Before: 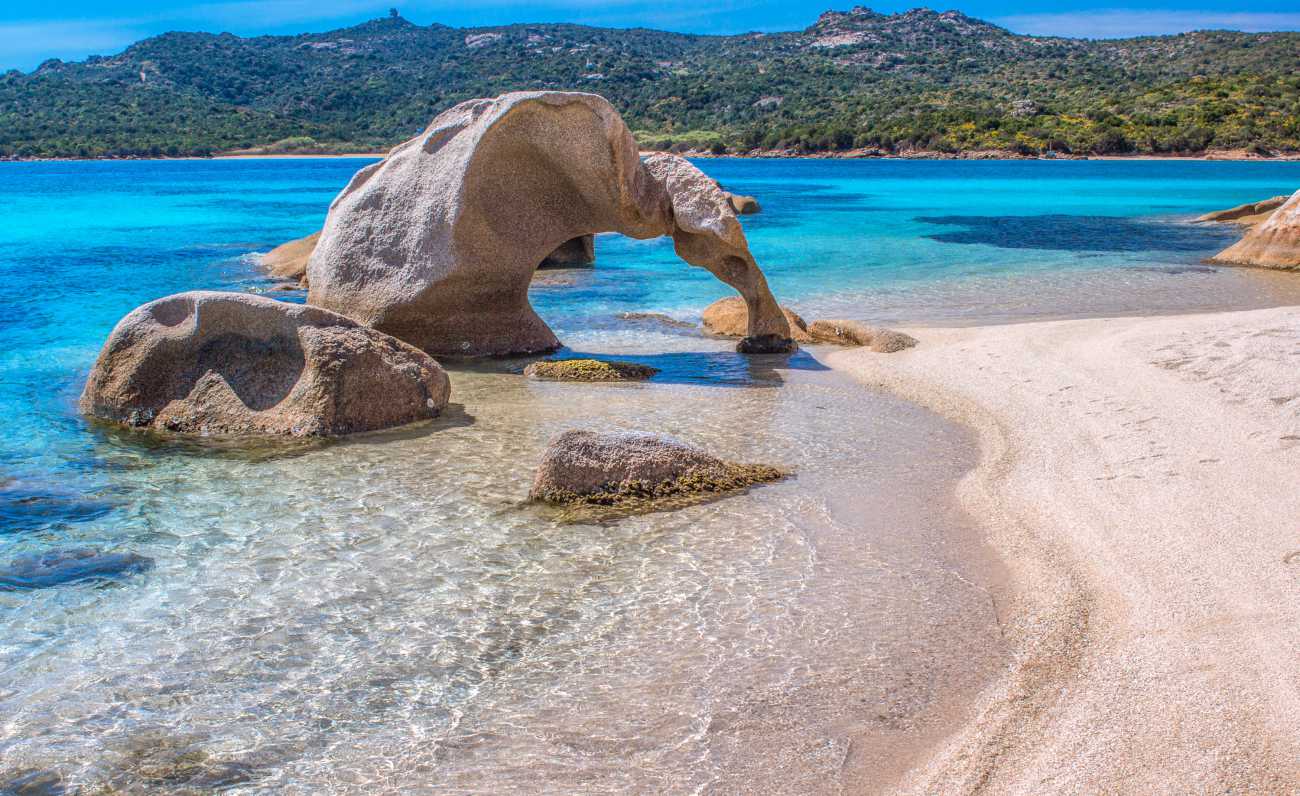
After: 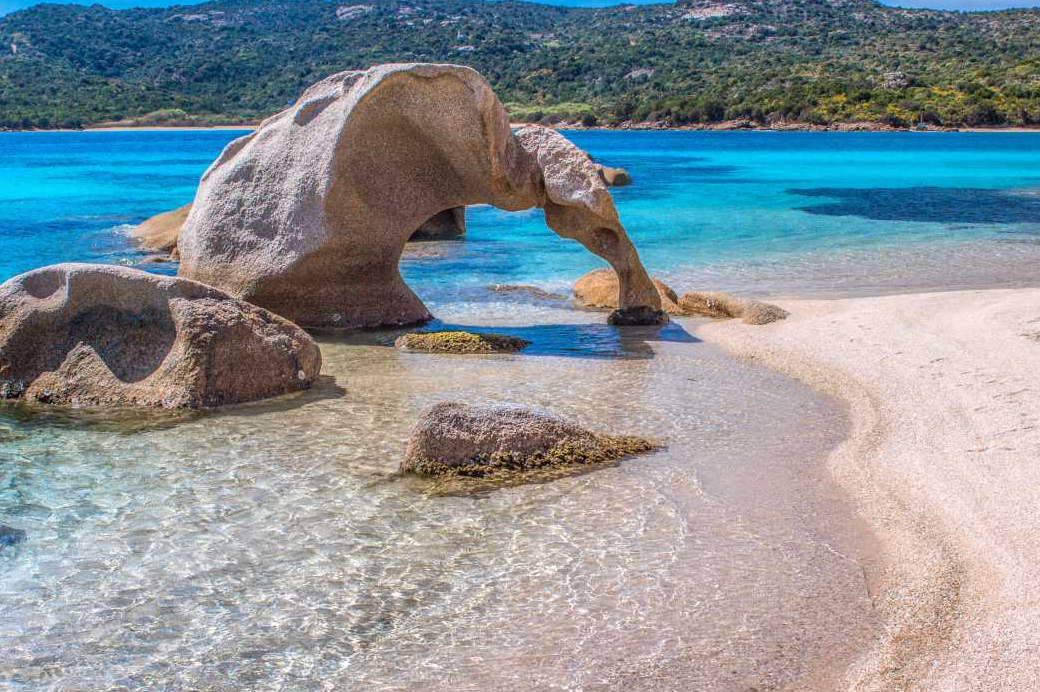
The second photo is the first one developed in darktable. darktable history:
crop: left 9.985%, top 3.589%, right 9.262%, bottom 9.469%
